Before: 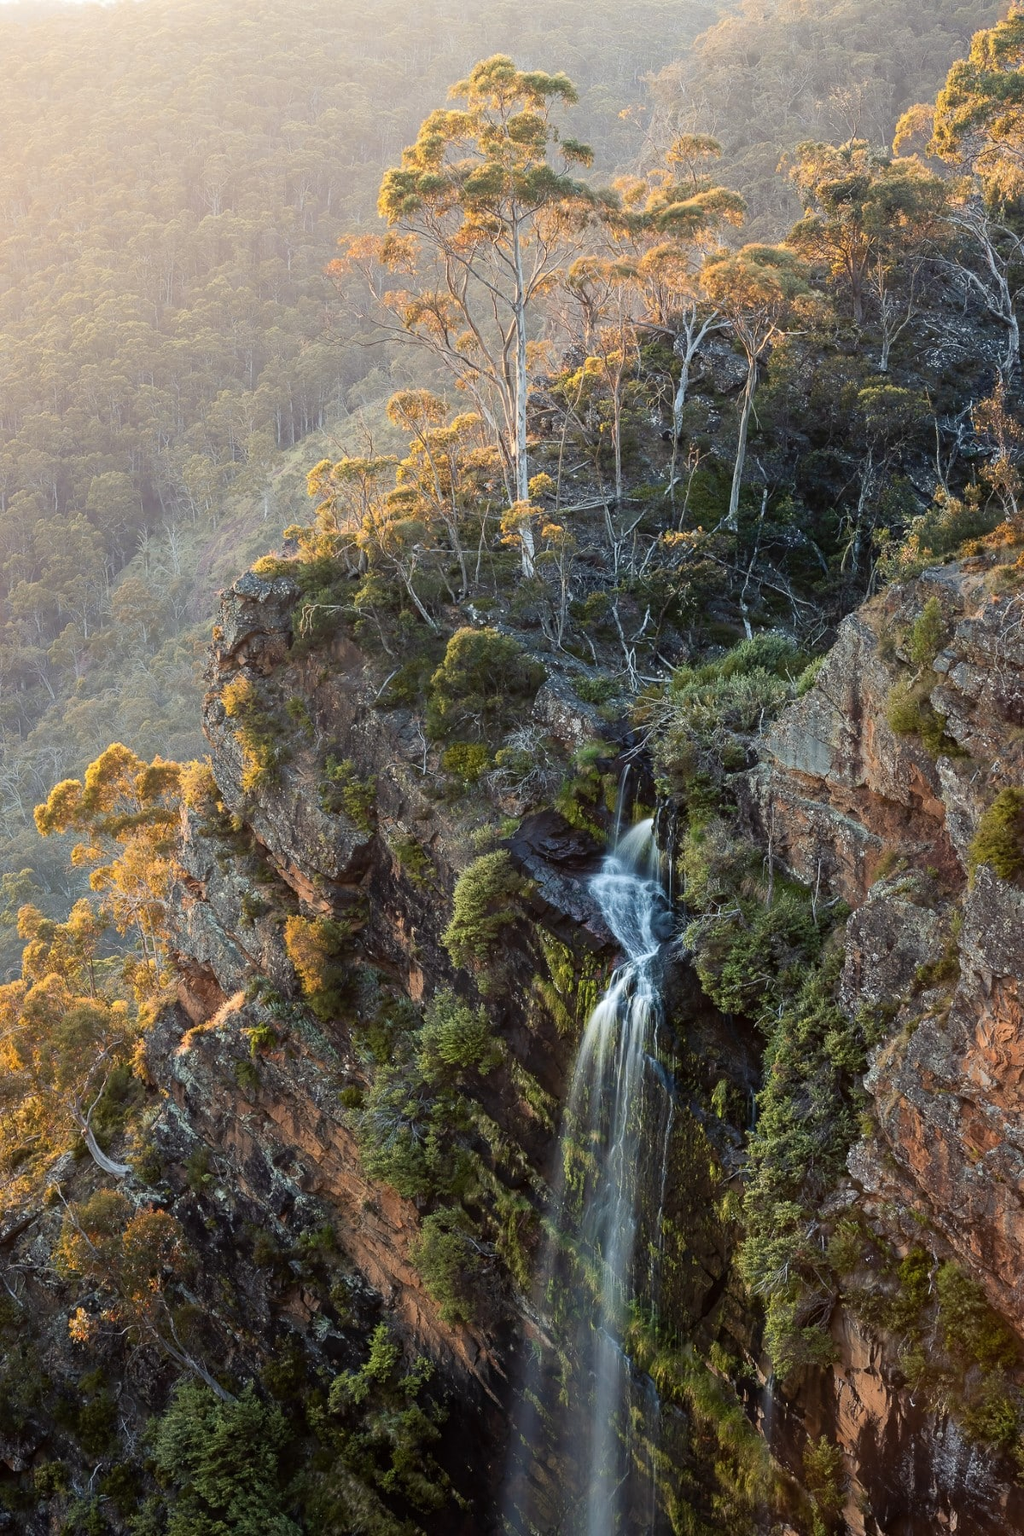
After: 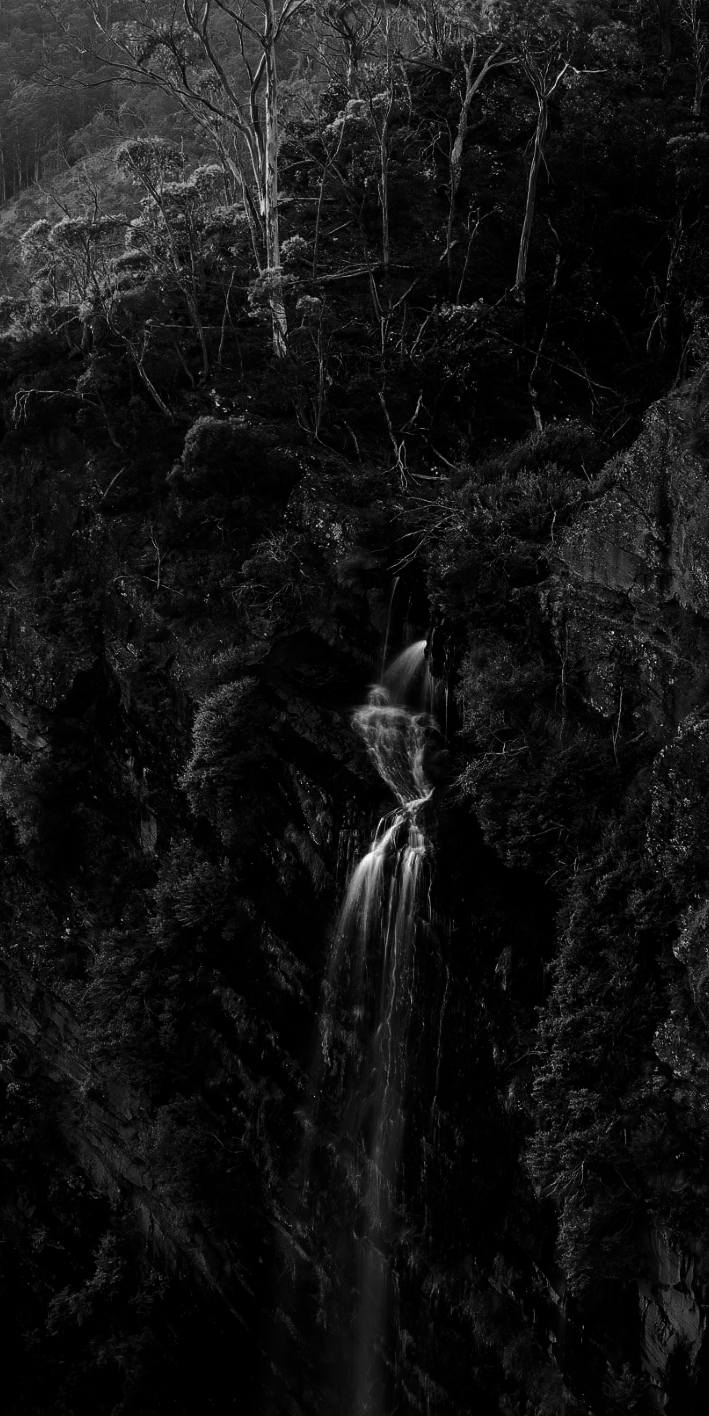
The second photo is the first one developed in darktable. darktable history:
contrast brightness saturation: contrast 0.02, brightness -1, saturation -1
crop and rotate: left 28.256%, top 17.734%, right 12.656%, bottom 3.573%
